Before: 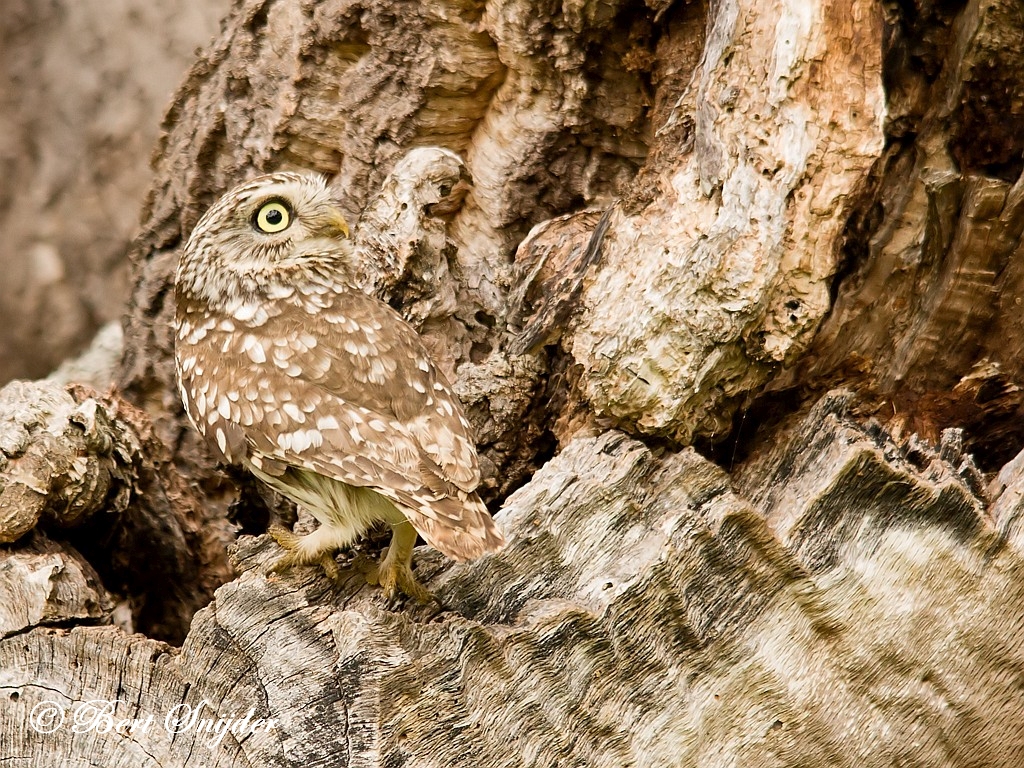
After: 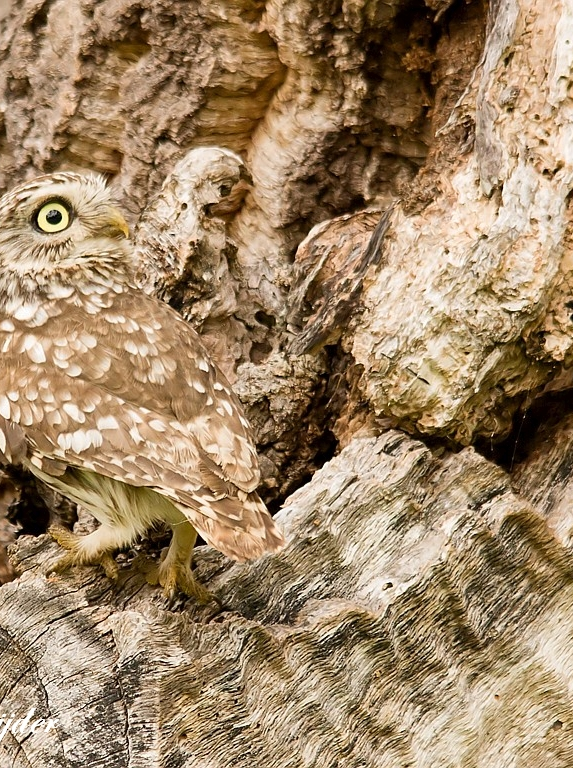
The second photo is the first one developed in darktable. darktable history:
crop: left 21.572%, right 22.428%
